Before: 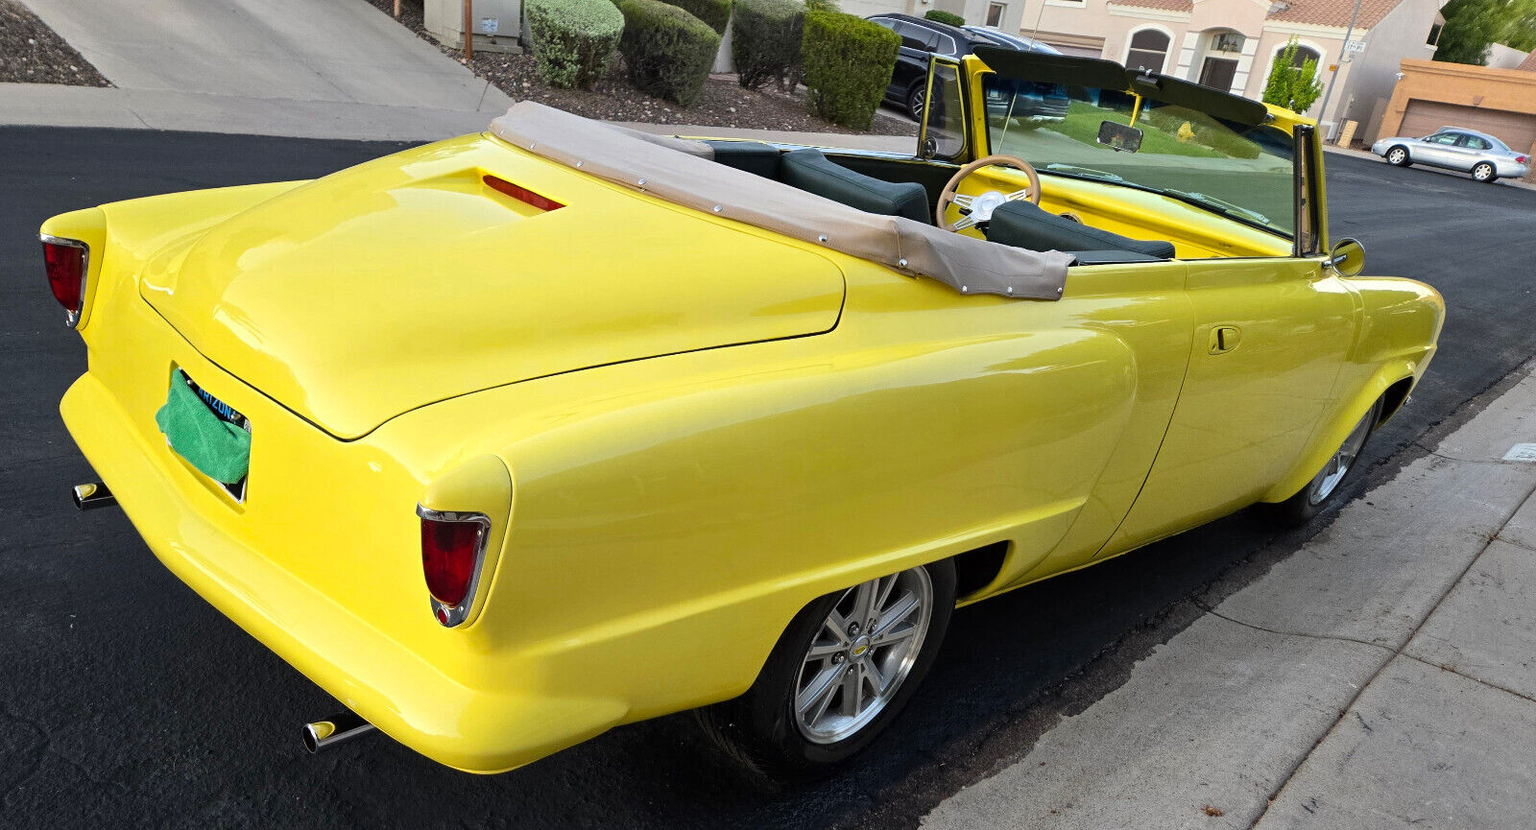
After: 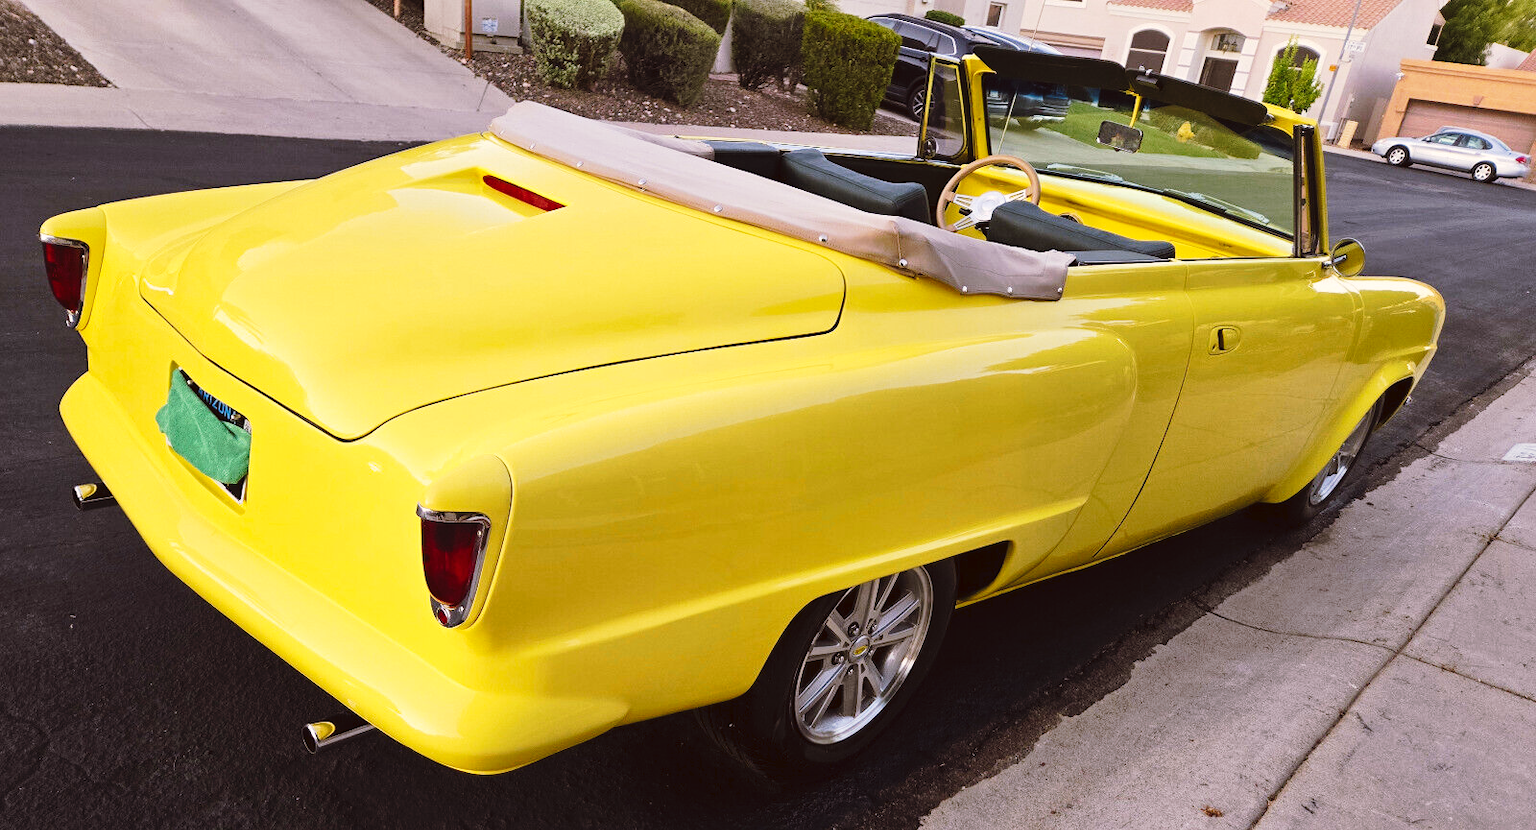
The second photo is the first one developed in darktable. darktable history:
tone curve: curves: ch0 [(0, 0) (0.003, 0.024) (0.011, 0.032) (0.025, 0.041) (0.044, 0.054) (0.069, 0.069) (0.1, 0.09) (0.136, 0.116) (0.177, 0.162) (0.224, 0.213) (0.277, 0.278) (0.335, 0.359) (0.399, 0.447) (0.468, 0.543) (0.543, 0.621) (0.623, 0.717) (0.709, 0.807) (0.801, 0.876) (0.898, 0.934) (1, 1)], preserve colors none
color look up table: target L [87.99, 87.74, 83.39, 85.35, 84.58, 72.51, 74.77, 67.24, 62.53, 58.77, 57.77, 38.76, 36.17, 200.71, 77.32, 68.86, 68.64, 52.4, 62.47, 48.08, 54.65, 50.6, 45.92, 49.69, 33.24, 28.1, 29.84, 27.09, 4.57, 79.97, 74.38, 72.56, 68.52, 54.83, 63.99, 63.42, 52.55, 54.45, 47.4, 41.75, 34.69, 30.59, 25.57, 20.86, 8.637, 97.2, 71.59, 62.26, 48.08], target a [-14.81, -30.91, -52.17, -52.6, -0.279, 5.594, 5.846, -33.92, -43.58, -32.8, -3.669, -19.6, -18.15, 0, 28.3, 31.25, 25.48, 60.41, 24.71, 66.39, 32.67, 13.34, 64.43, 8.303, 44.96, 34.54, 9.435, 40.65, 20.14, 35.64, 24.19, 18.04, 46.86, 74.39, 63.89, 39.66, 63.76, 12.67, 33.9, 4.836, 53.43, 36.29, 40.91, 5.736, 29.28, -4.457, -21.84, -5.478, -4.54], target b [87.74, -2.649, 69.33, 31.5, 35.71, 58.1, 7.94, 31.71, 55.08, 3.769, 53.06, 36.67, 4.068, -0.001, 14.41, 37.69, 66.31, 14.97, 57.05, 55.69, 22.21, 3.033, 42.27, 34.97, 46.06, 18.61, 18.66, 19.41, 7.324, -25.27, -12.69, -34.06, -14.9, -37.49, -50.5, -49.08, -17.86, -62.54, -28.9, -20.27, -54.99, -77.06, -6.588, -25.13, -43.67, 3.116, -28.8, -16.68, -42.12], num patches 49
